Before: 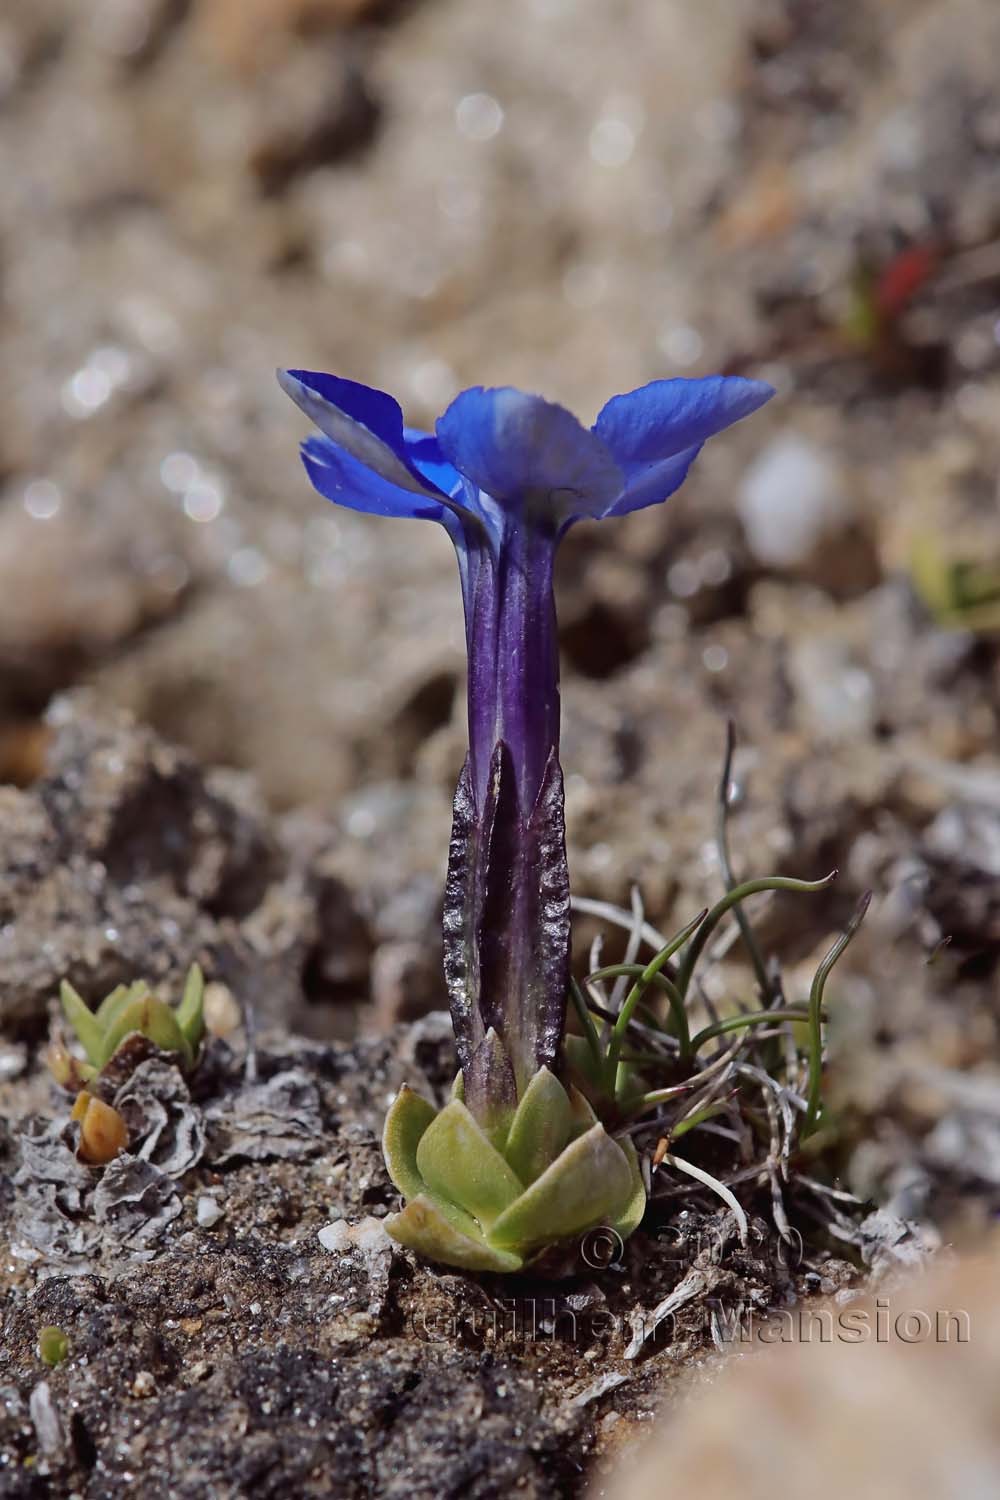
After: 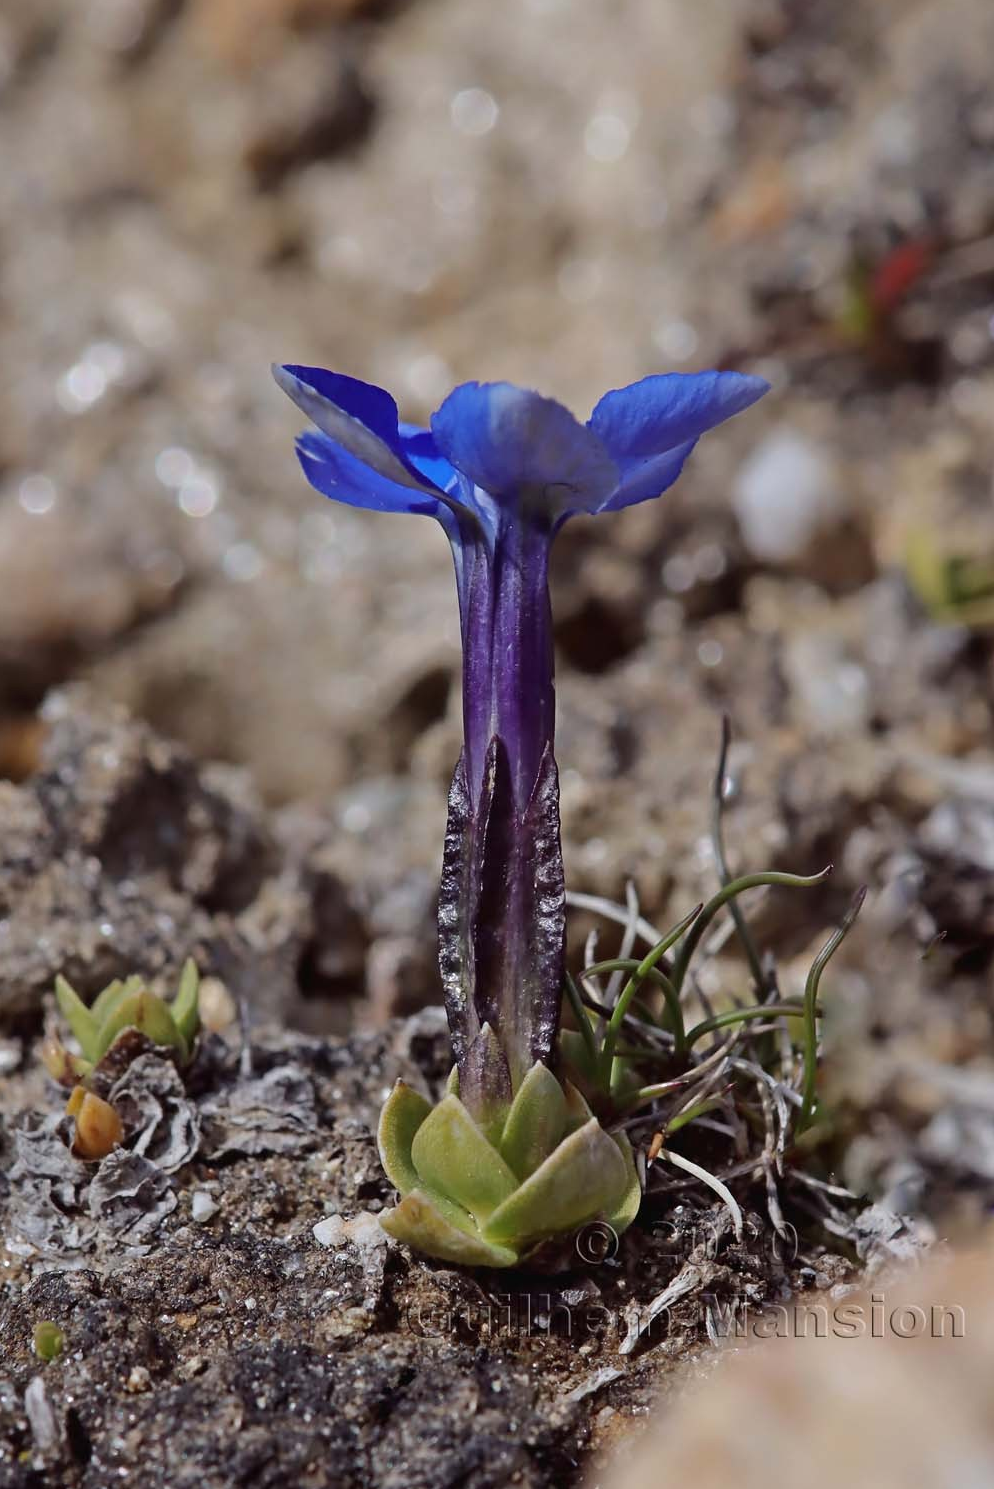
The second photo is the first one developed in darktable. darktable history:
crop and rotate: left 0.504%, top 0.39%, bottom 0.293%
